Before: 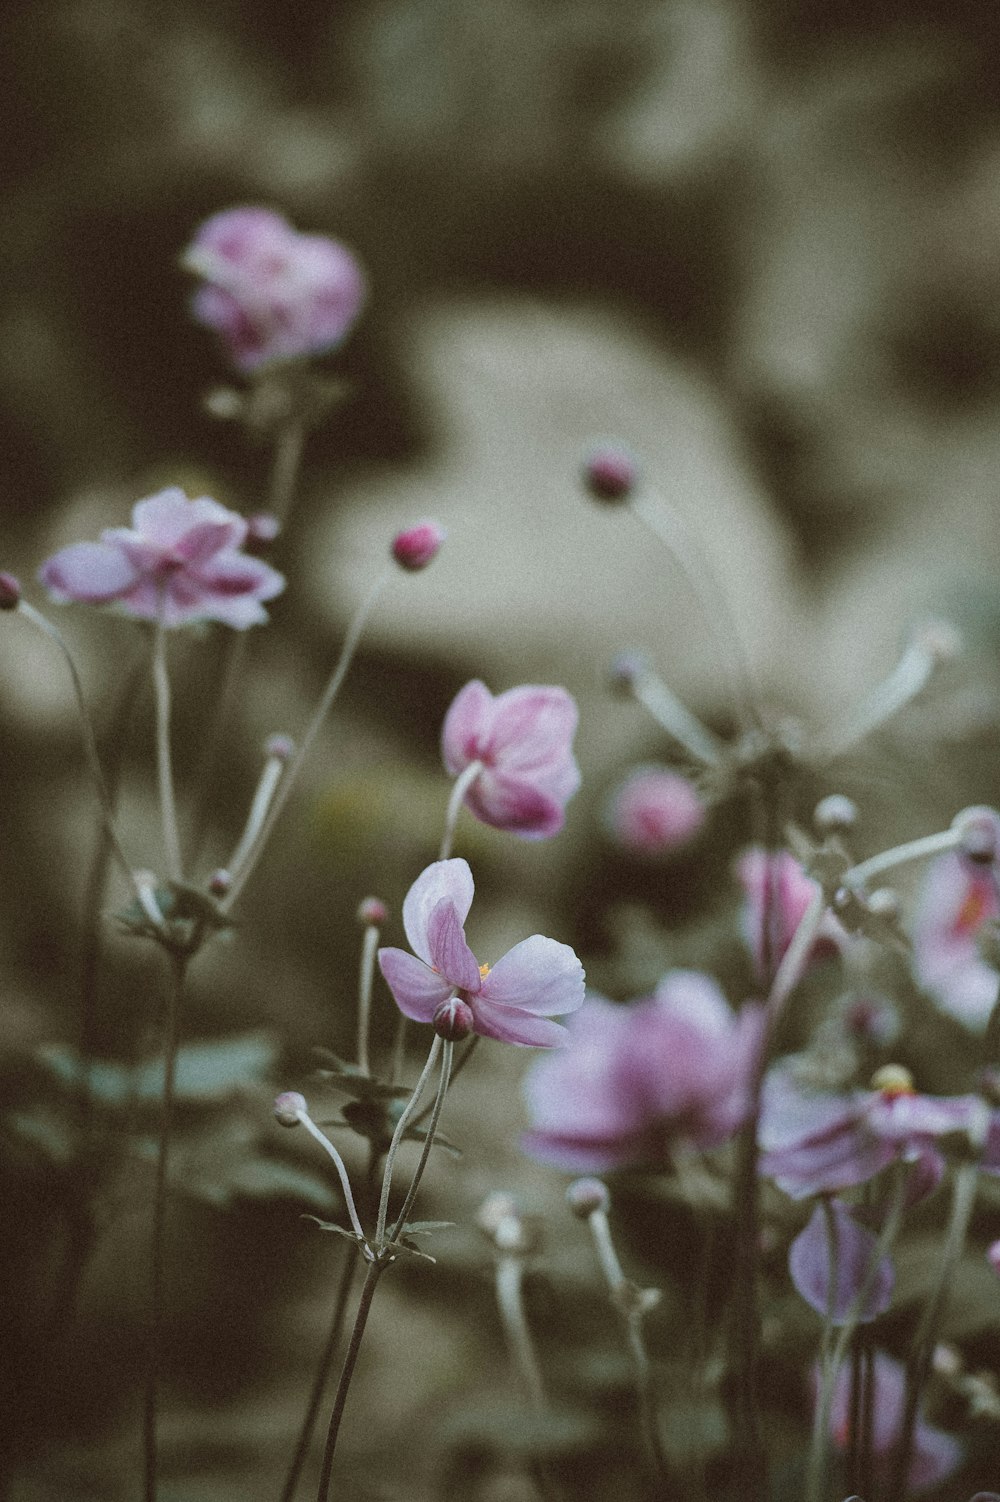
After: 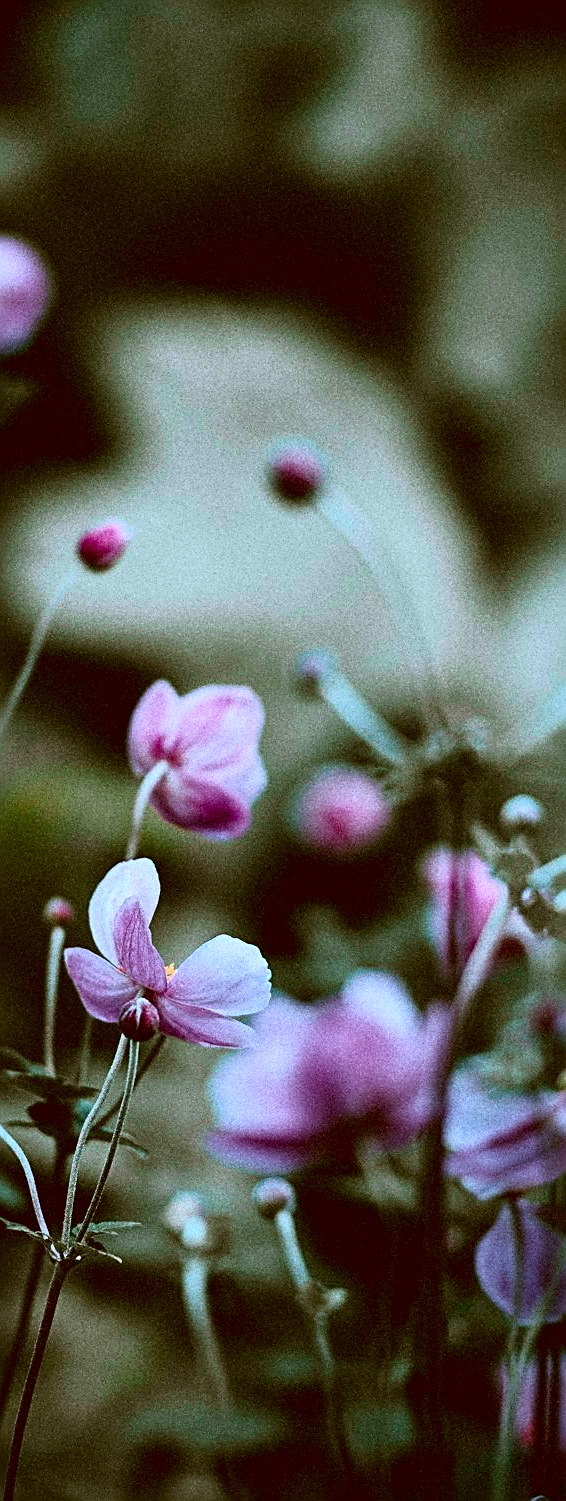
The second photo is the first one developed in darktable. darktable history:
exposure: black level correction 0.007, exposure 0.094 EV, compensate highlight preservation false
contrast brightness saturation: contrast 0.118, brightness -0.118, saturation 0.2
color correction: highlights a* -2.38, highlights b* -18.64
crop: left 31.465%, top 0.007%, right 11.839%
sharpen: radius 2.557, amount 0.635
tone curve: curves: ch0 [(0, 0.013) (0.054, 0.018) (0.205, 0.191) (0.289, 0.292) (0.39, 0.424) (0.493, 0.551) (0.647, 0.752) (0.796, 0.887) (1, 0.998)]; ch1 [(0, 0) (0.371, 0.339) (0.477, 0.452) (0.494, 0.495) (0.501, 0.501) (0.51, 0.516) (0.54, 0.557) (0.572, 0.605) (0.66, 0.701) (0.783, 0.804) (1, 1)]; ch2 [(0, 0) (0.32, 0.281) (0.403, 0.399) (0.441, 0.428) (0.47, 0.469) (0.498, 0.496) (0.524, 0.543) (0.551, 0.579) (0.633, 0.665) (0.7, 0.711) (1, 1)], color space Lab, independent channels, preserve colors none
